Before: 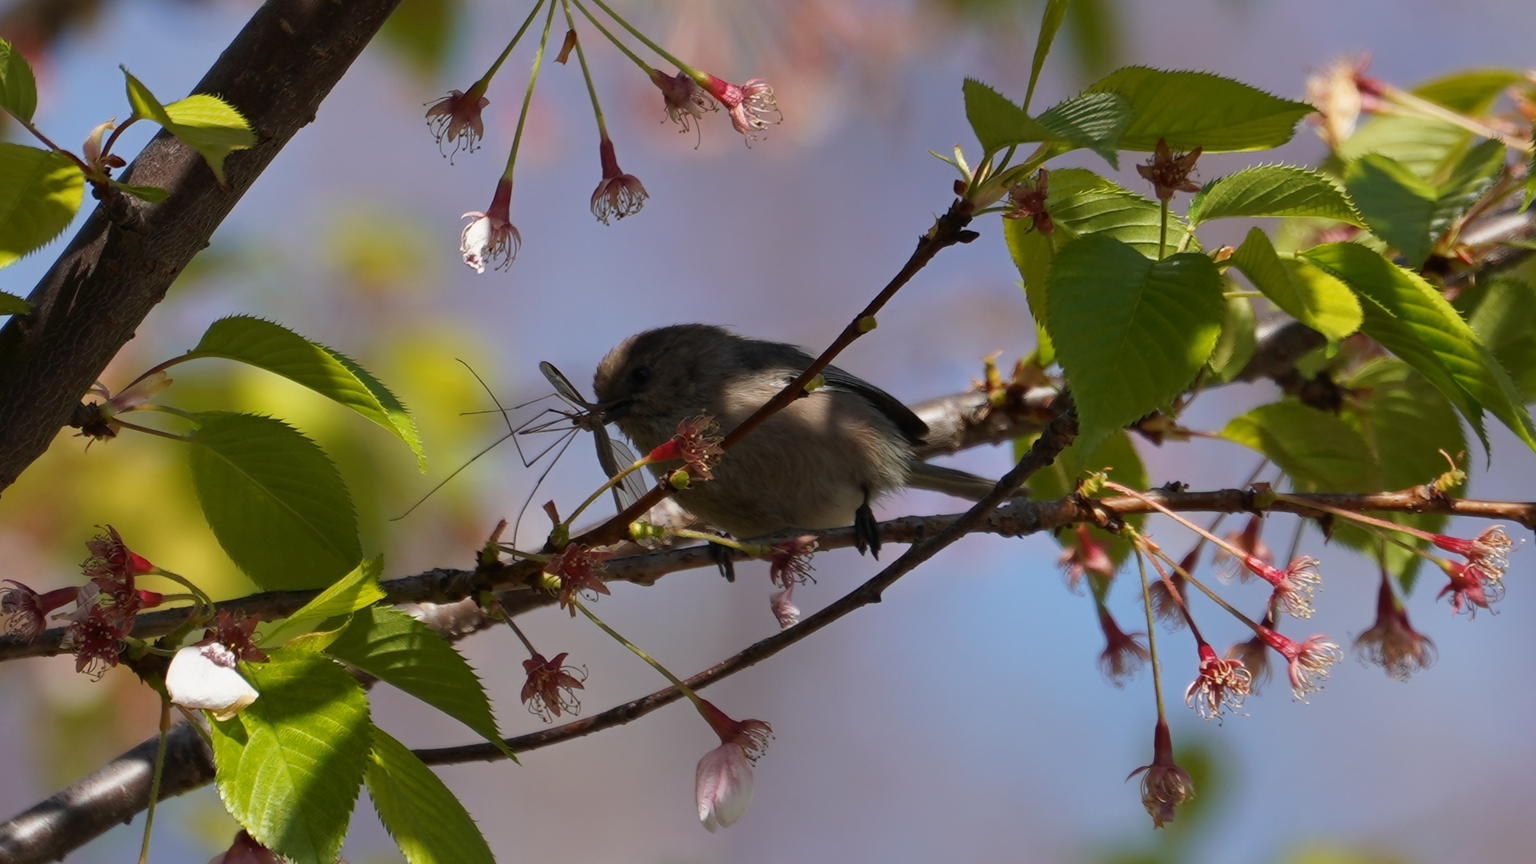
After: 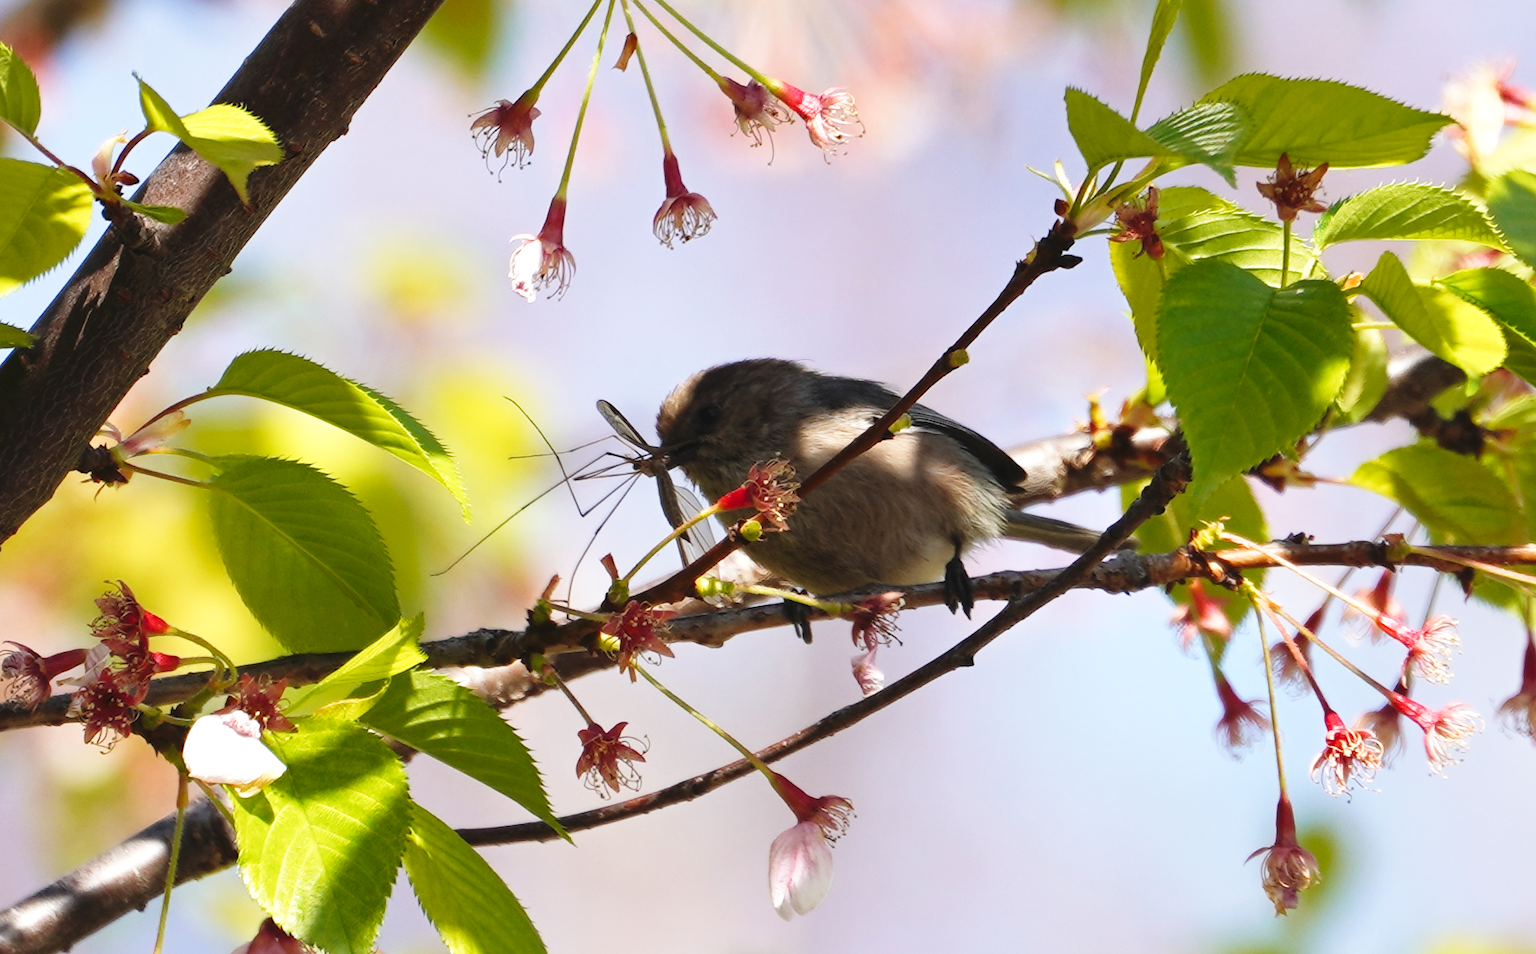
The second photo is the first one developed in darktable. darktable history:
base curve: curves: ch0 [(0, 0) (0.028, 0.03) (0.121, 0.232) (0.46, 0.748) (0.859, 0.968) (1, 1)], preserve colors none
exposure: black level correction -0.002, exposure 0.705 EV, compensate highlight preservation false
crop: right 9.484%, bottom 0.05%
